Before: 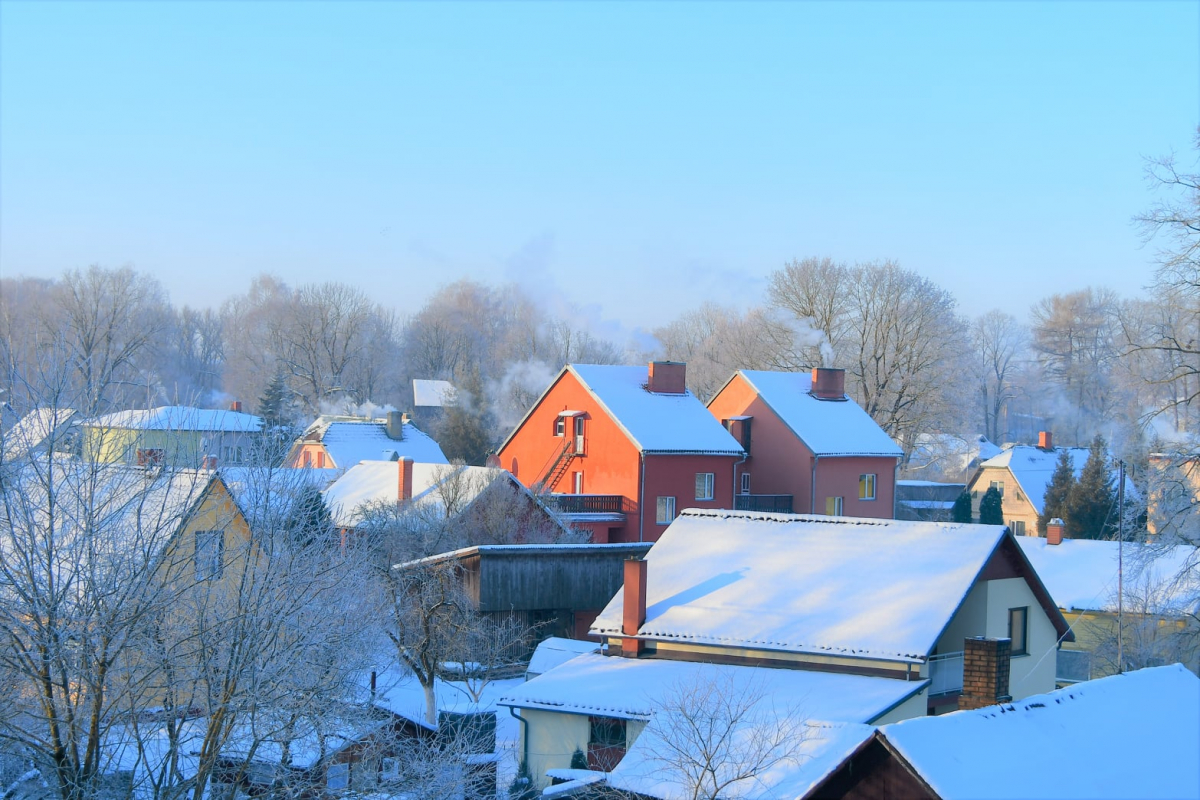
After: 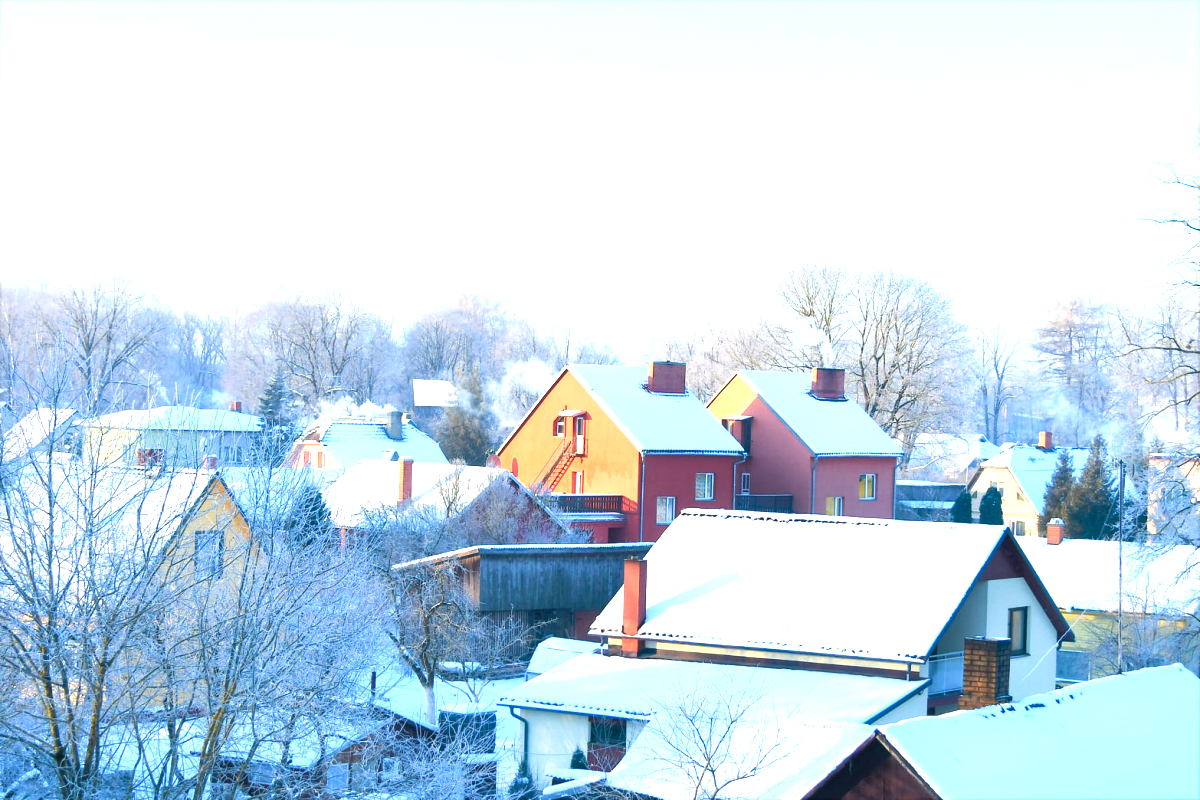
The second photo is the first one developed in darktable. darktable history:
shadows and highlights: shadows 37.09, highlights -27.88, soften with gaussian
tone equalizer: edges refinement/feathering 500, mask exposure compensation -1.57 EV, preserve details no
exposure: black level correction 0, exposure 1.381 EV, compensate highlight preservation false
velvia: on, module defaults
